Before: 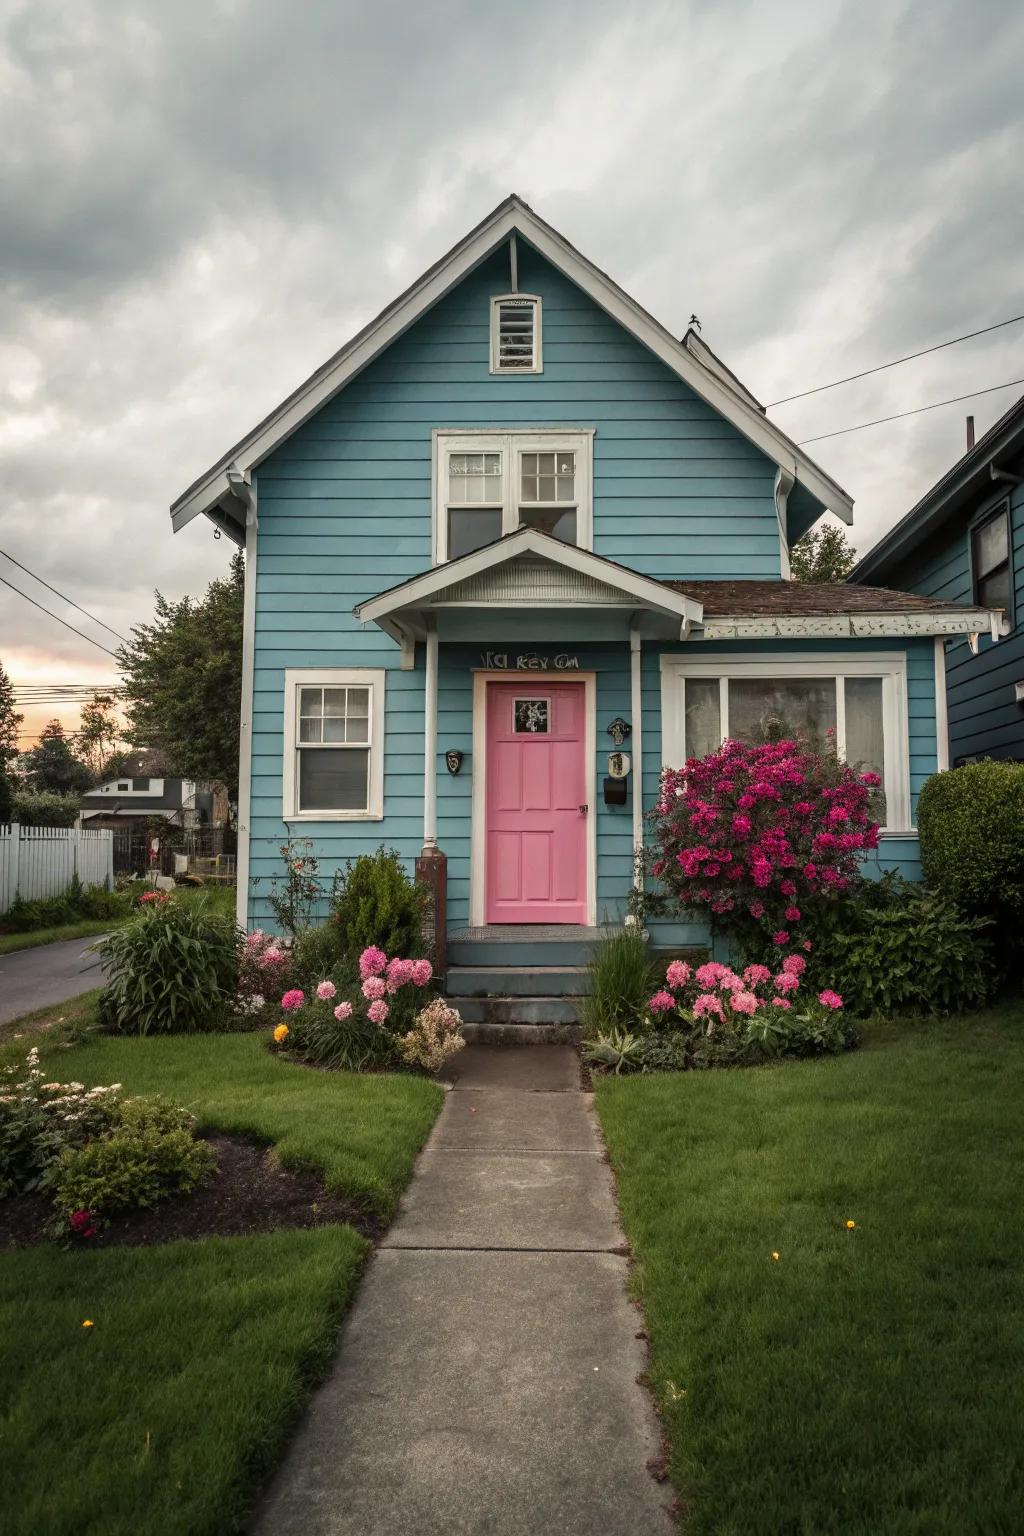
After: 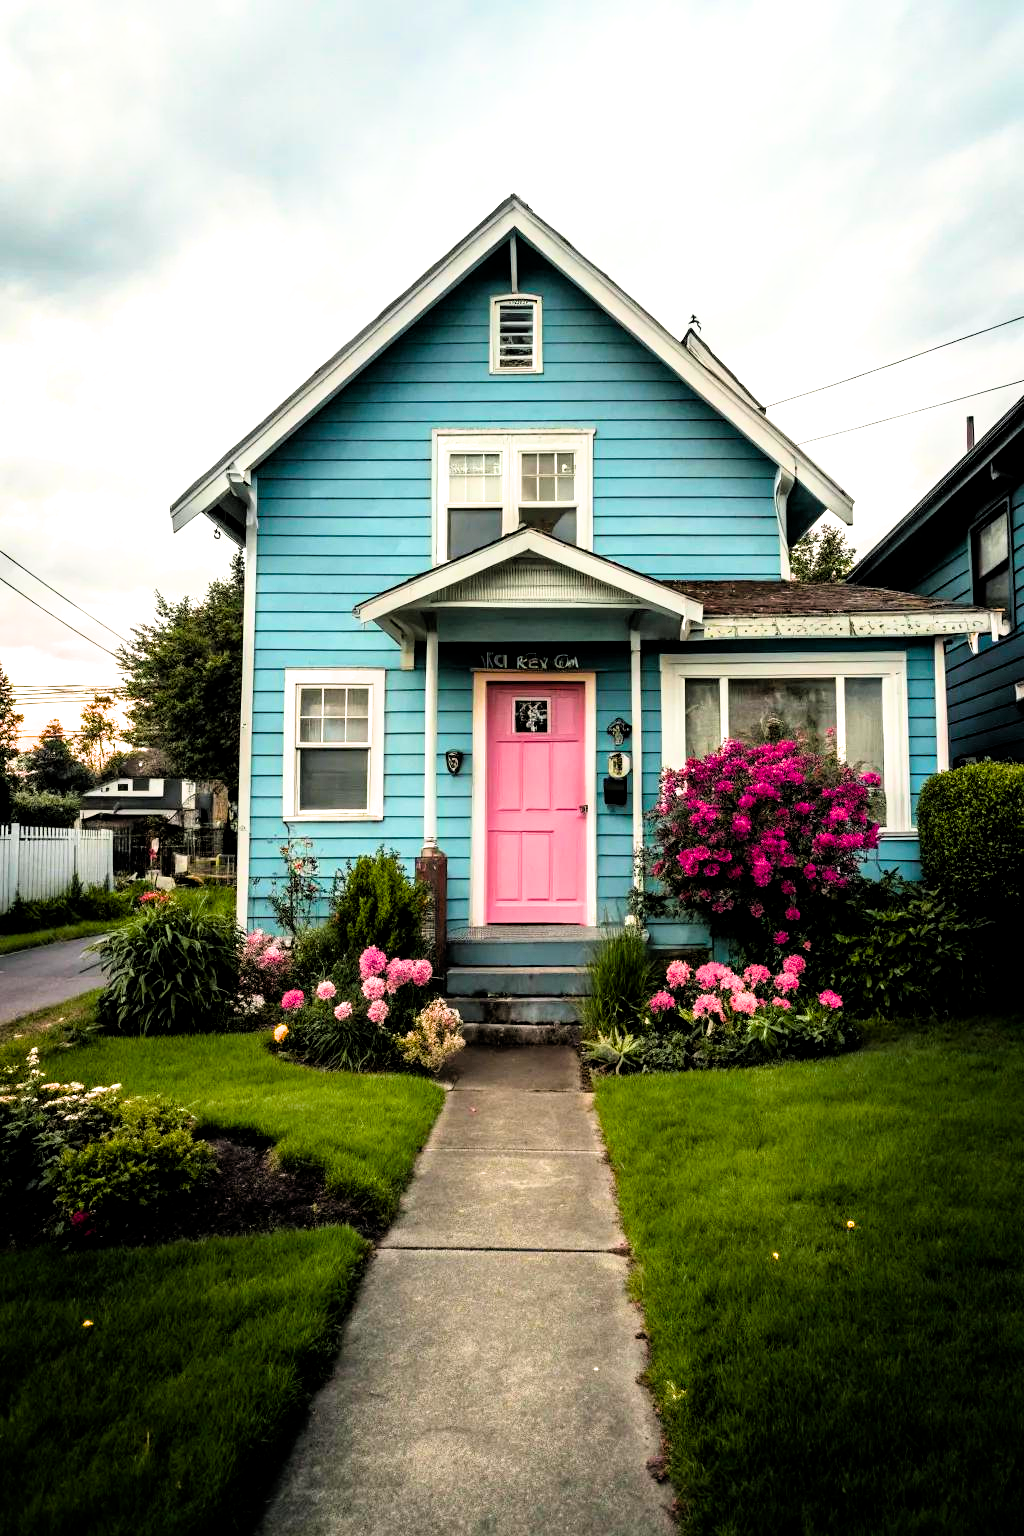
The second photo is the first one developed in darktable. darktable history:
tone equalizer: -8 EV -0.784 EV, -7 EV -0.672 EV, -6 EV -0.618 EV, -5 EV -0.395 EV, -3 EV 0.404 EV, -2 EV 0.6 EV, -1 EV 0.699 EV, +0 EV 0.75 EV
color balance rgb: power › chroma 0.491%, power › hue 215.14°, linear chroma grading › global chroma 8.915%, perceptual saturation grading › global saturation 25.436%, global vibrance 30.553%
filmic rgb: middle gray luminance 8.55%, black relative exposure -6.33 EV, white relative exposure 2.72 EV, target black luminance 0%, hardness 4.78, latitude 74.14%, contrast 1.331, shadows ↔ highlights balance 9.81%
exposure: exposure 0.203 EV, compensate exposure bias true
